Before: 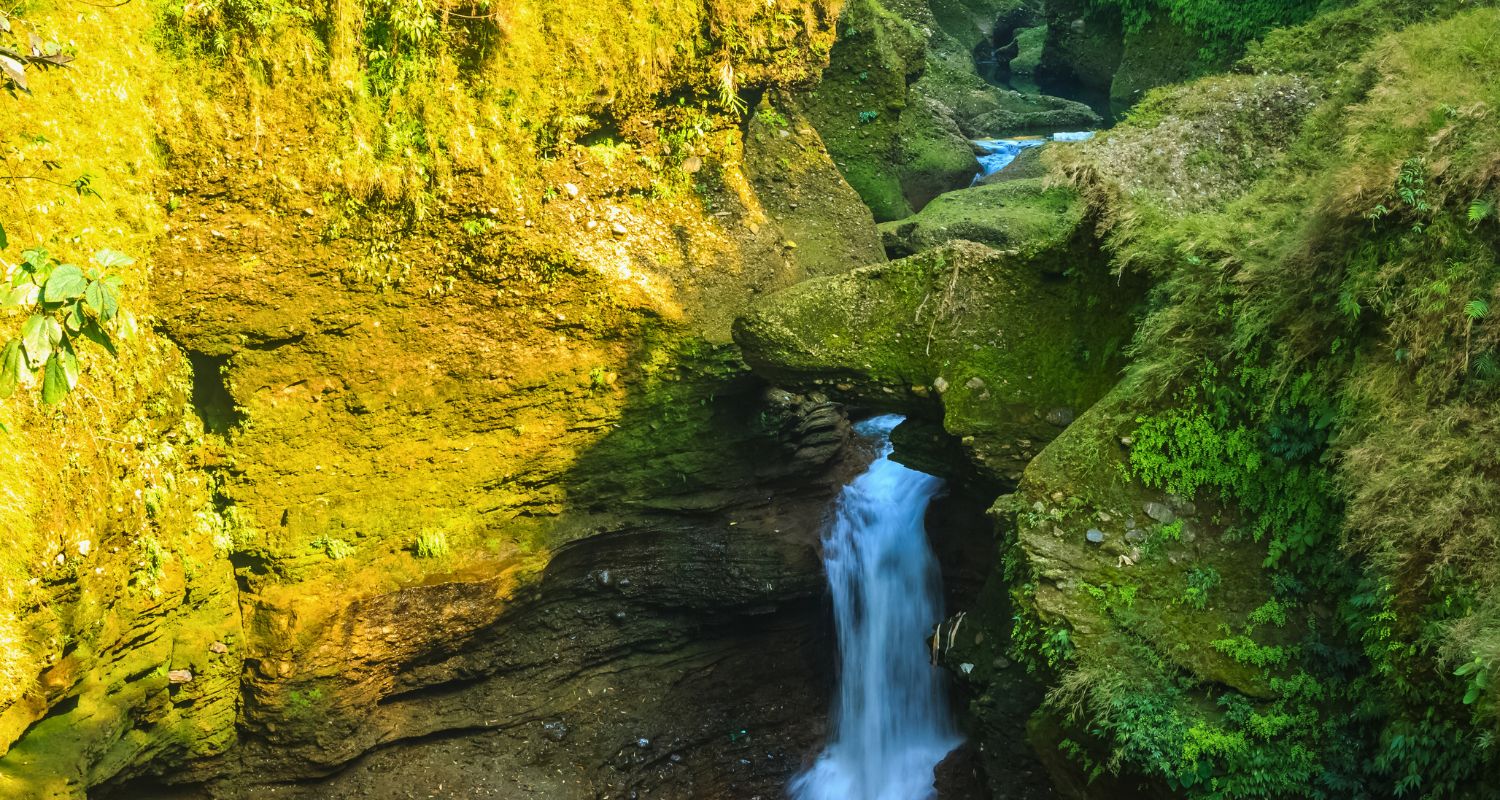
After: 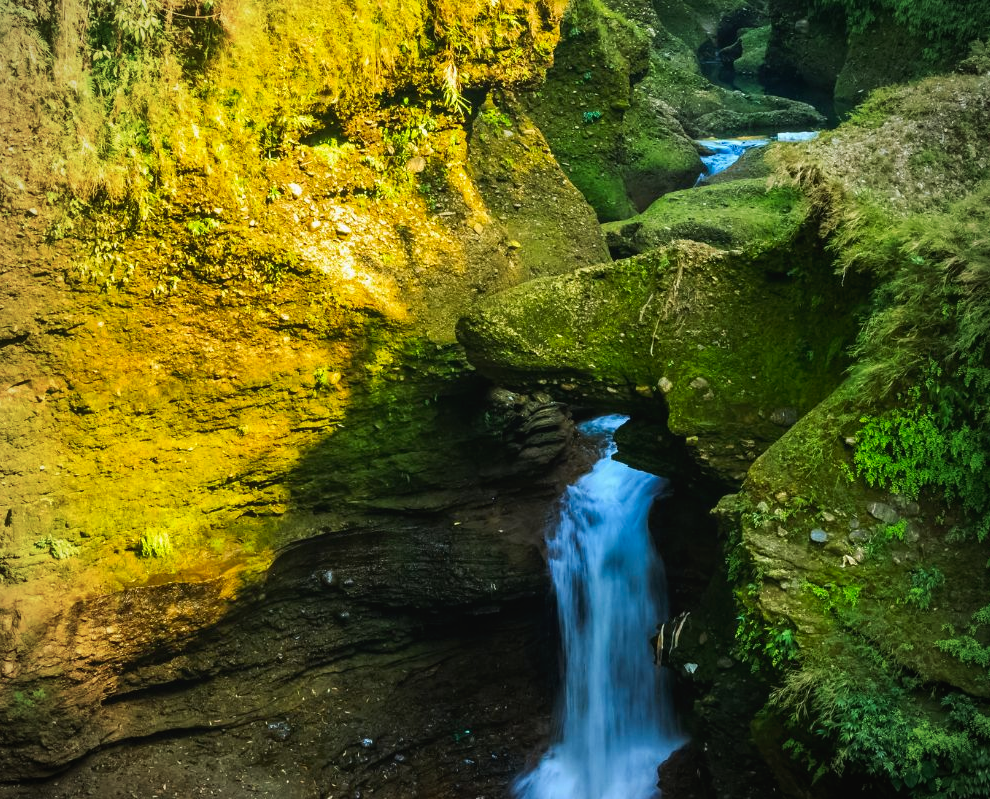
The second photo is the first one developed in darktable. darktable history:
crop and rotate: left 18.442%, right 15.508%
tone curve: curves: ch0 [(0, 0) (0.003, 0.019) (0.011, 0.019) (0.025, 0.022) (0.044, 0.026) (0.069, 0.032) (0.1, 0.052) (0.136, 0.081) (0.177, 0.123) (0.224, 0.17) (0.277, 0.219) (0.335, 0.276) (0.399, 0.344) (0.468, 0.421) (0.543, 0.508) (0.623, 0.604) (0.709, 0.705) (0.801, 0.797) (0.898, 0.894) (1, 1)], preserve colors none
vignetting: fall-off radius 60.65%
